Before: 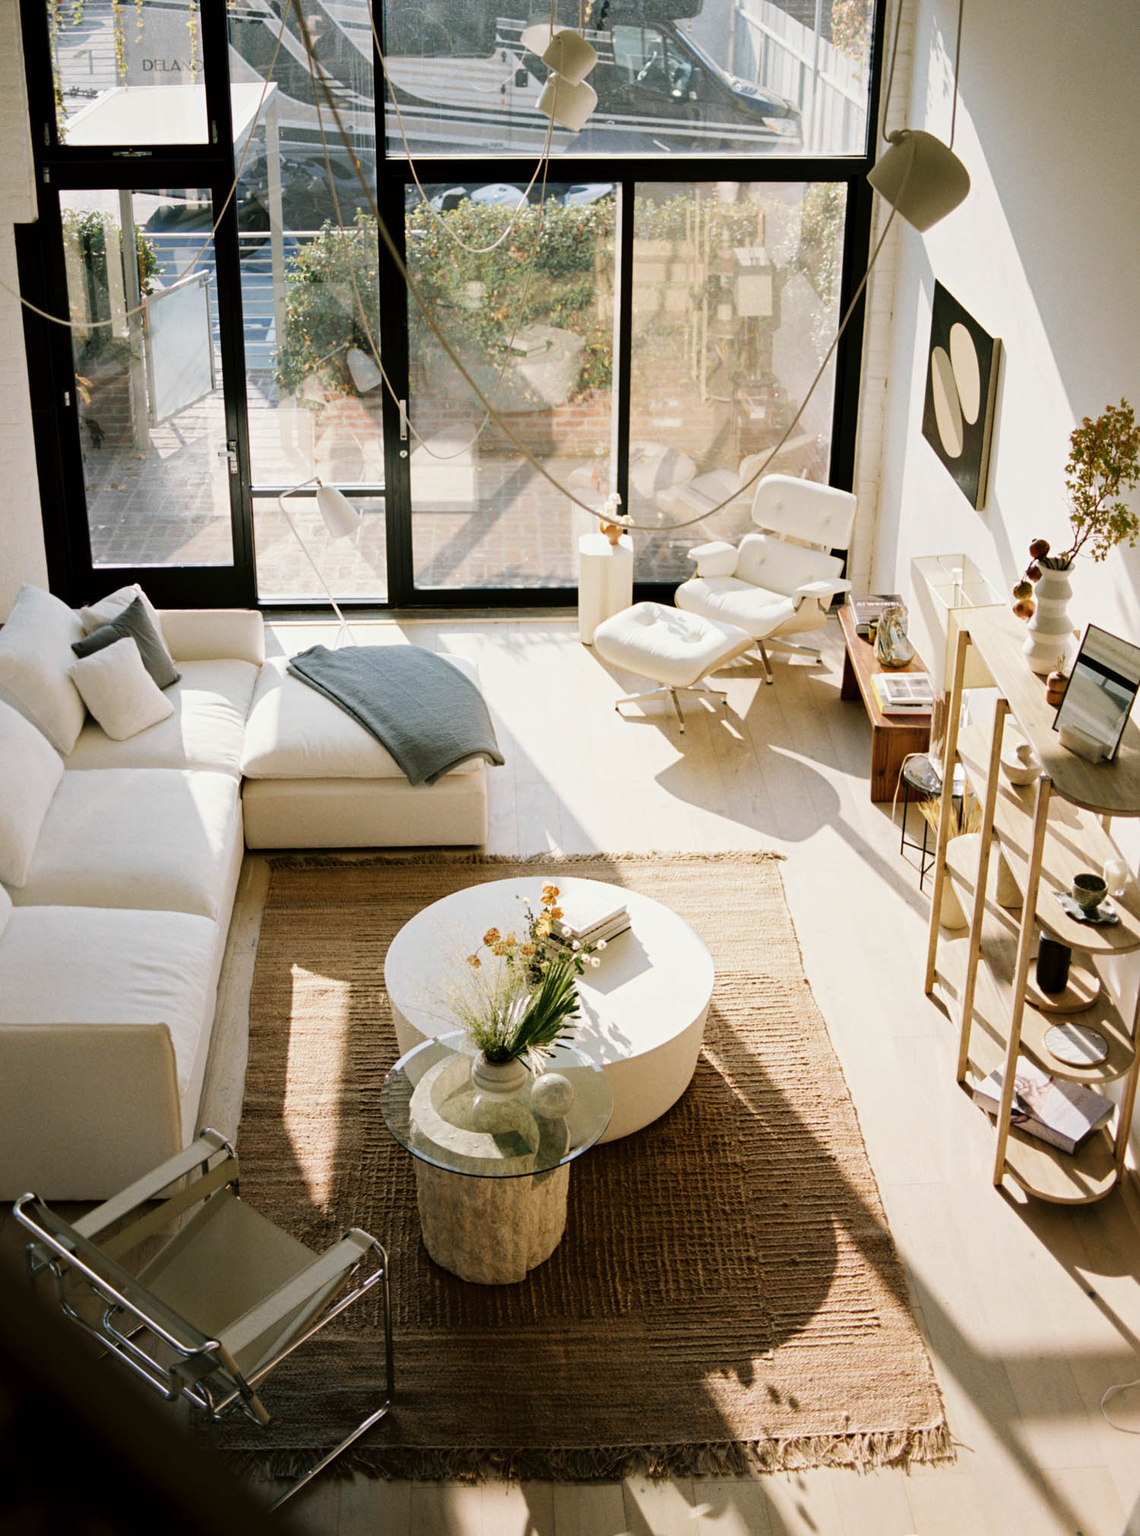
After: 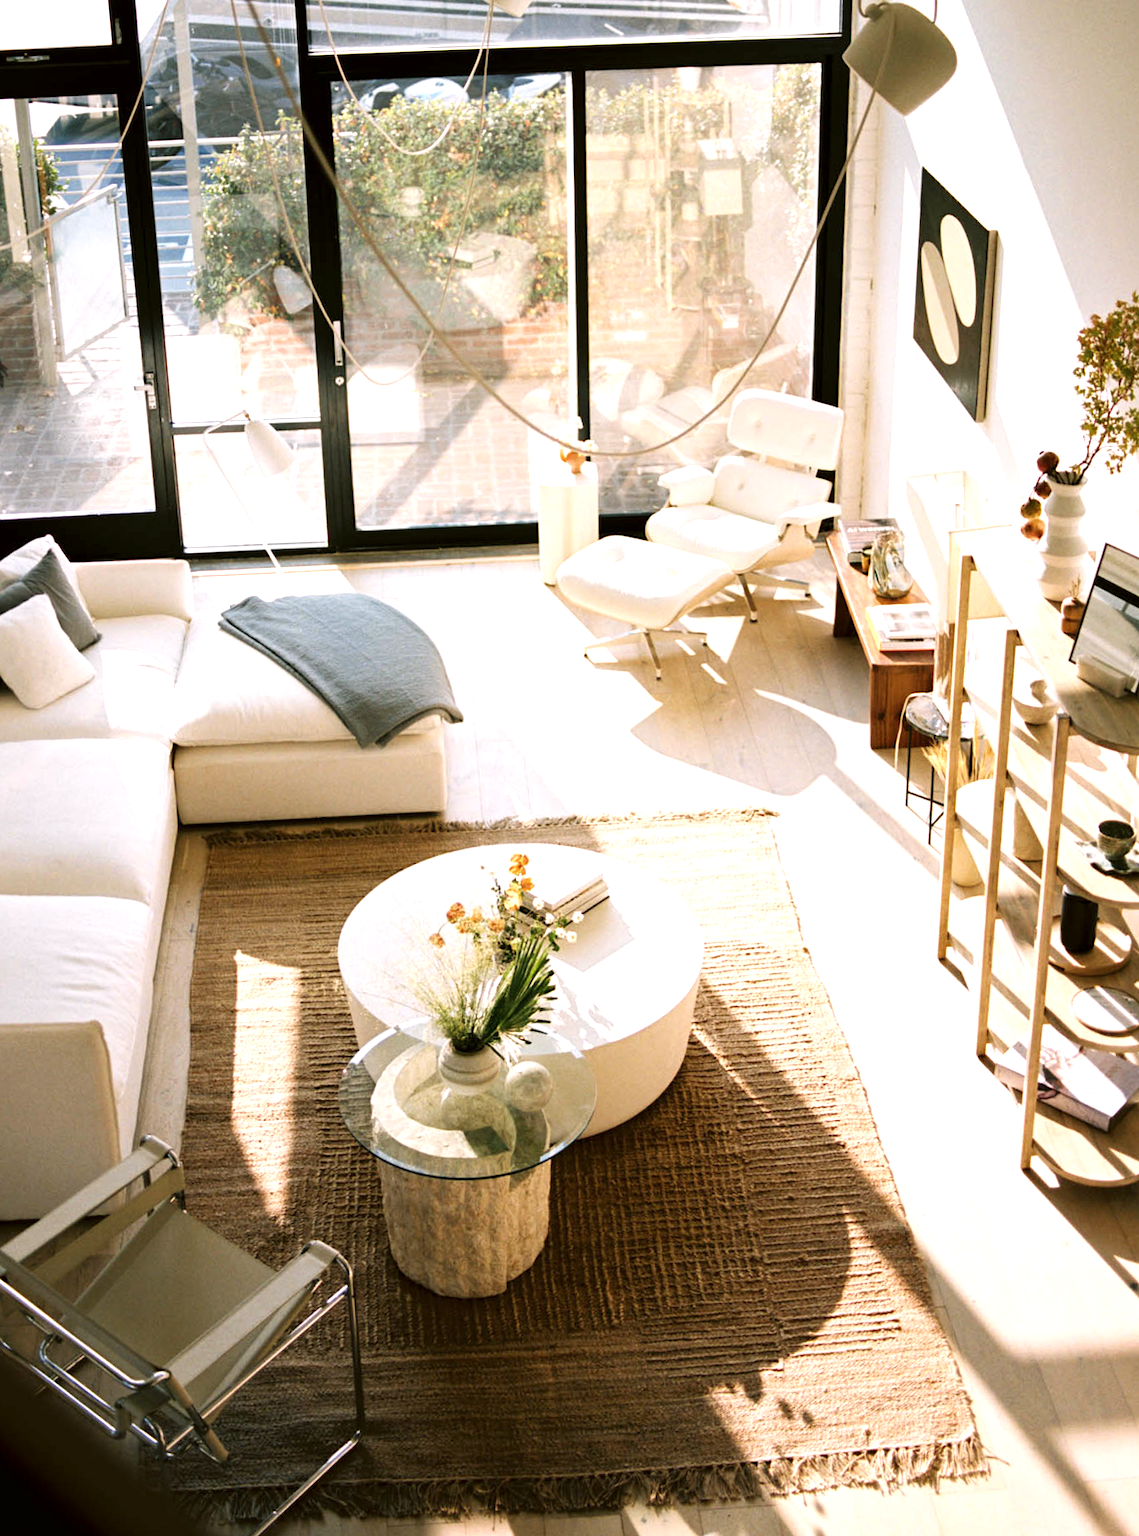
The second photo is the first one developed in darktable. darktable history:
color correction: highlights a* 3.12, highlights b* -1.55, shadows a* -0.101, shadows b* 2.52, saturation 0.98
exposure: black level correction 0, exposure 0.7 EV, compensate exposure bias true, compensate highlight preservation false
crop and rotate: angle 1.96°, left 5.673%, top 5.673%
